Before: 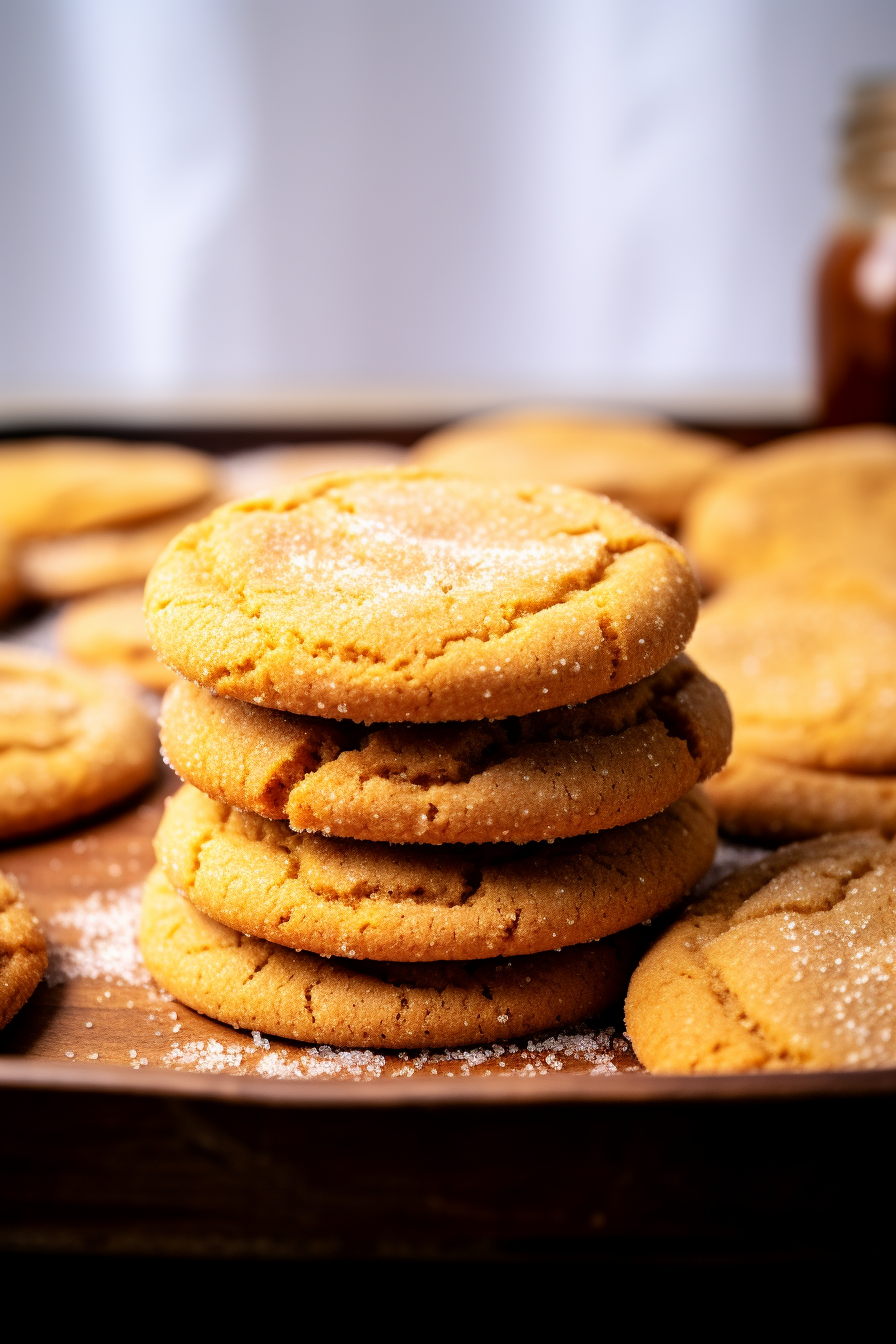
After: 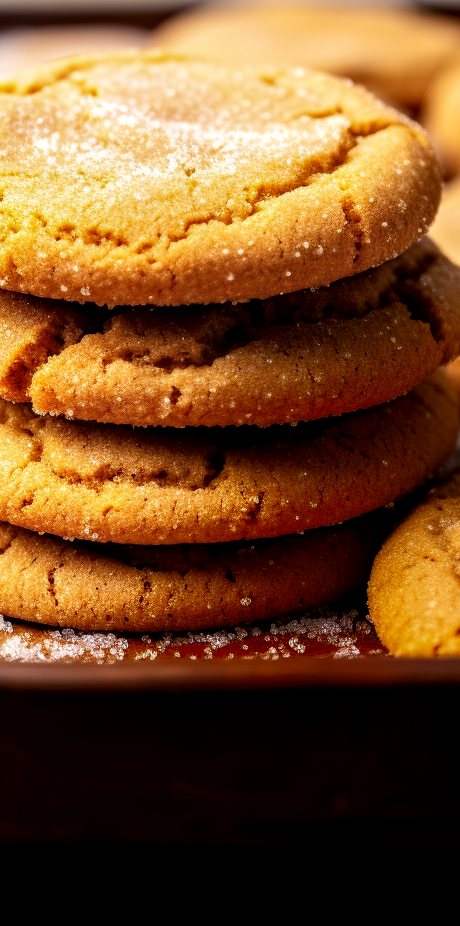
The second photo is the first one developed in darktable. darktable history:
crop and rotate: left 28.793%, top 31.038%, right 19.814%
local contrast: detail 130%
shadows and highlights: shadows -87.98, highlights -35.79, soften with gaussian
